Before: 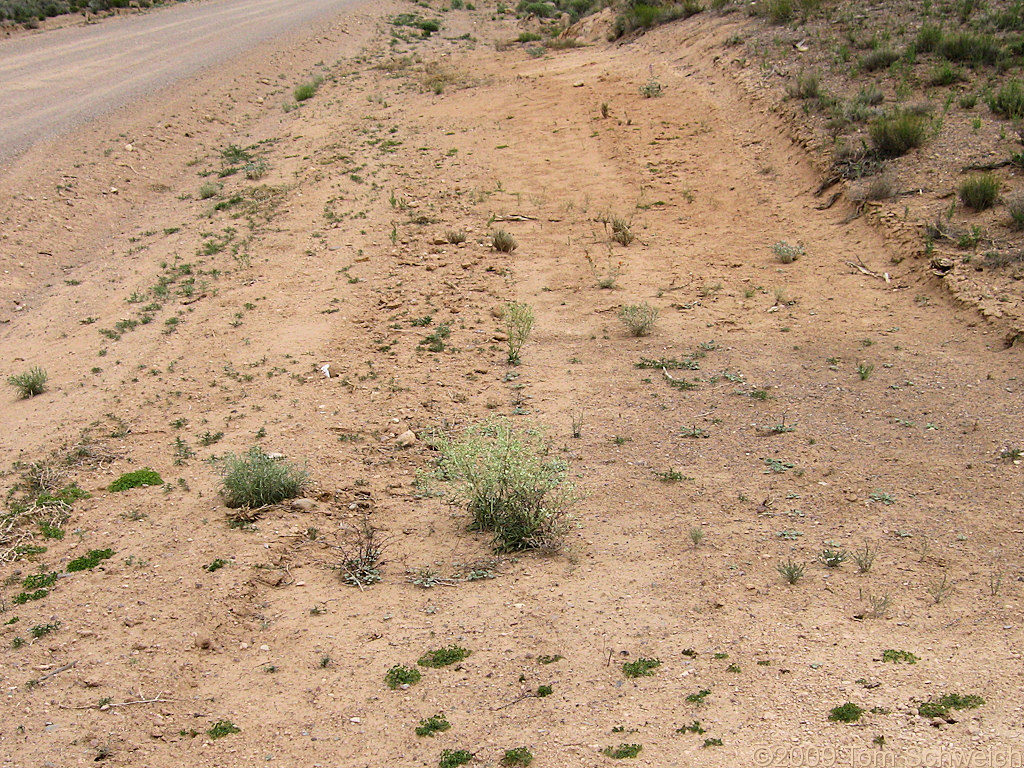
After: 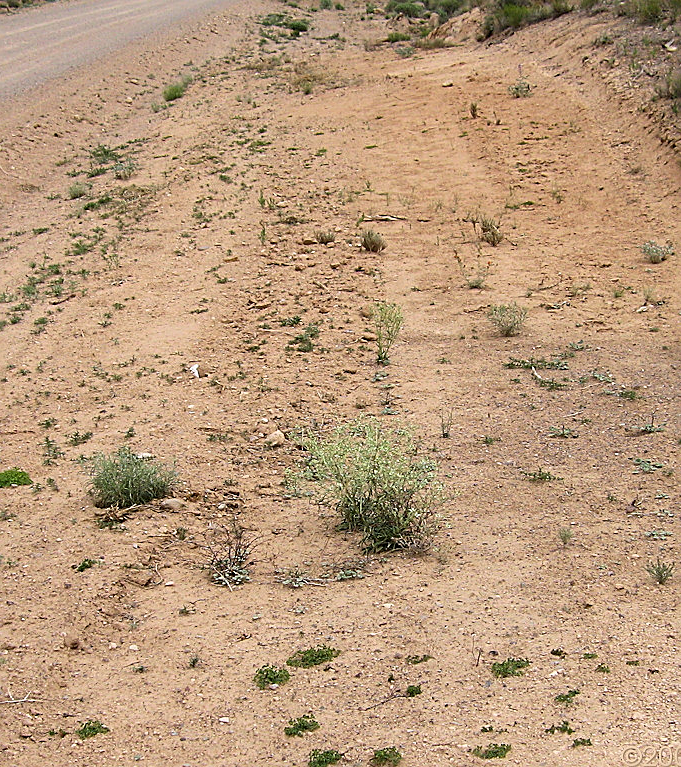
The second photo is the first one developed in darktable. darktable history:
sharpen: on, module defaults
crop and rotate: left 12.815%, right 20.598%
